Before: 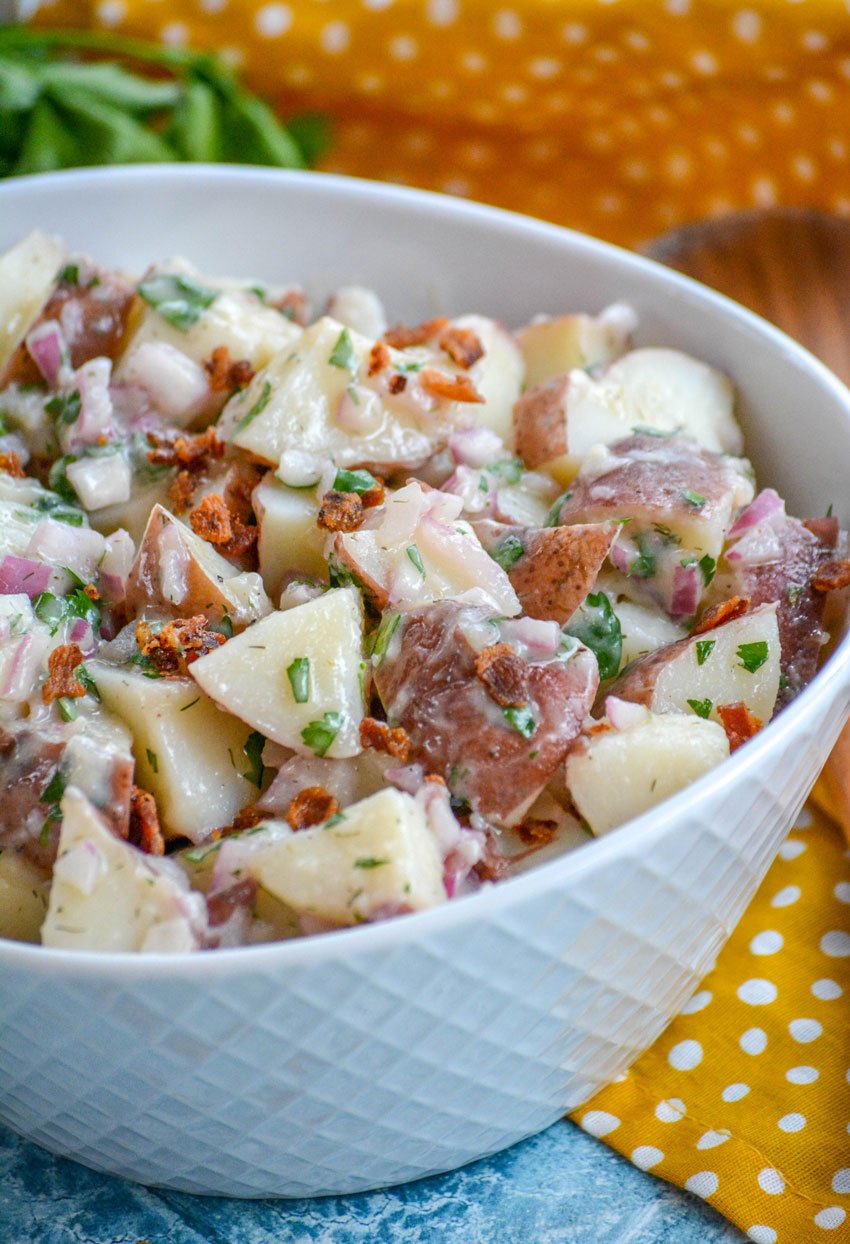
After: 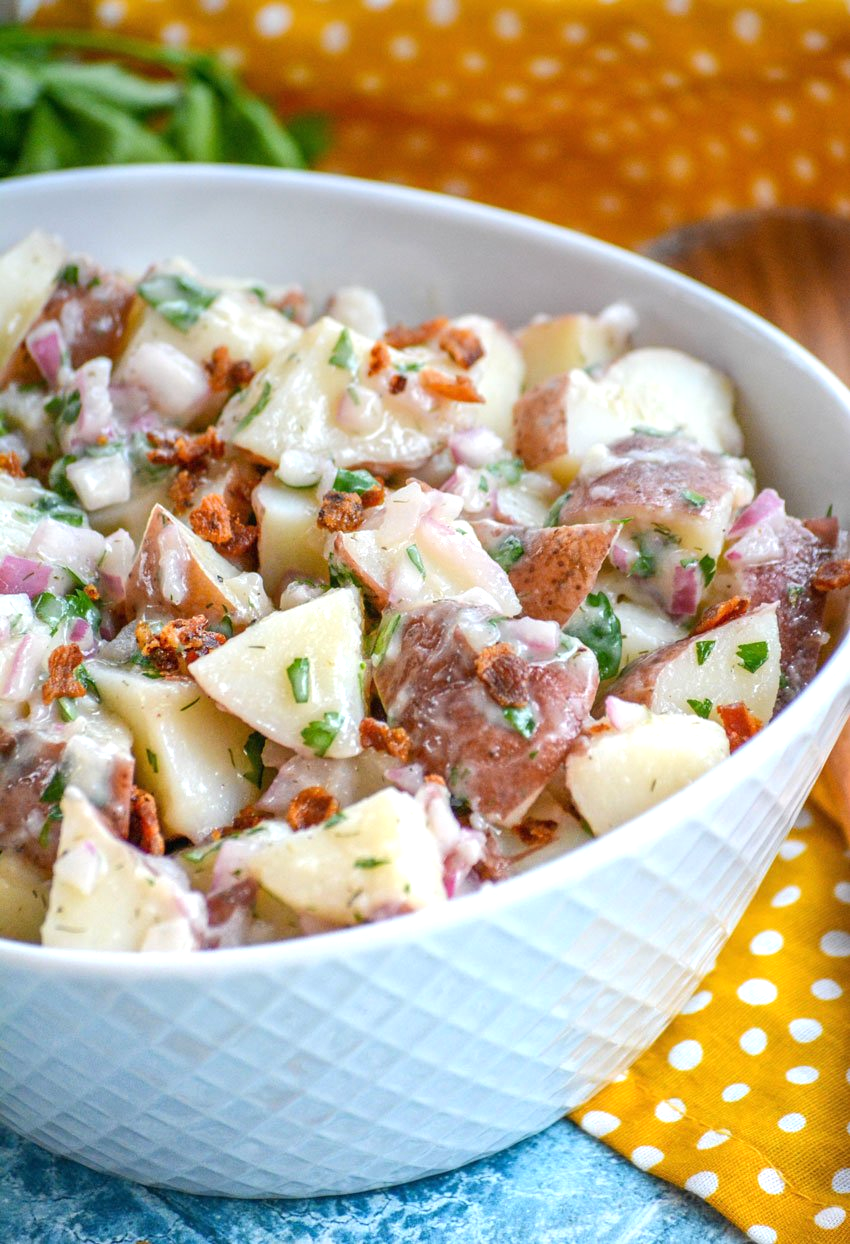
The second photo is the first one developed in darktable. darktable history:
graduated density: on, module defaults
exposure: black level correction 0, exposure 0.7 EV, compensate exposure bias true, compensate highlight preservation false
